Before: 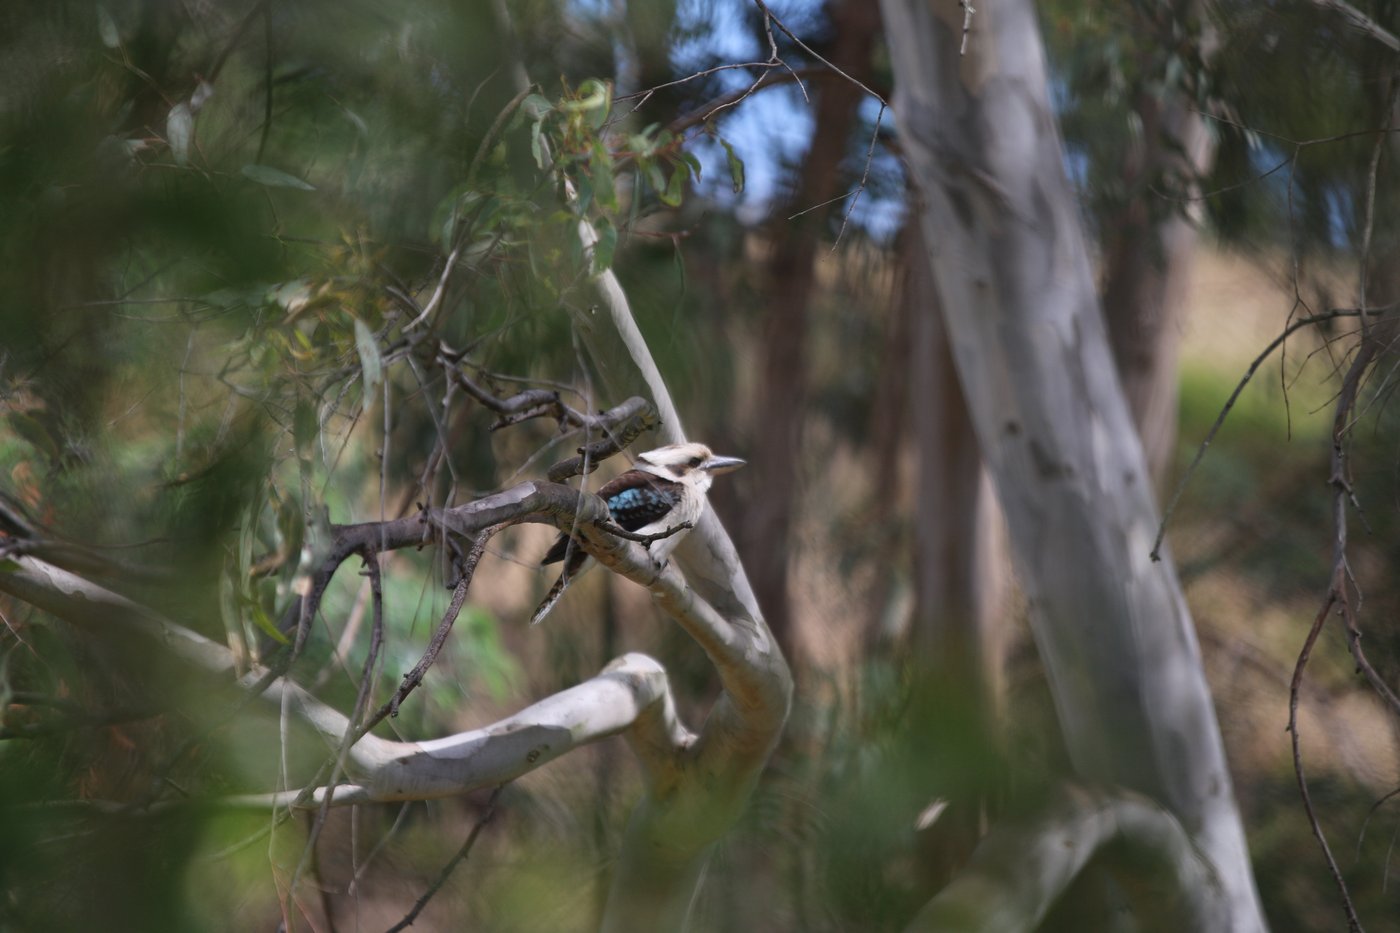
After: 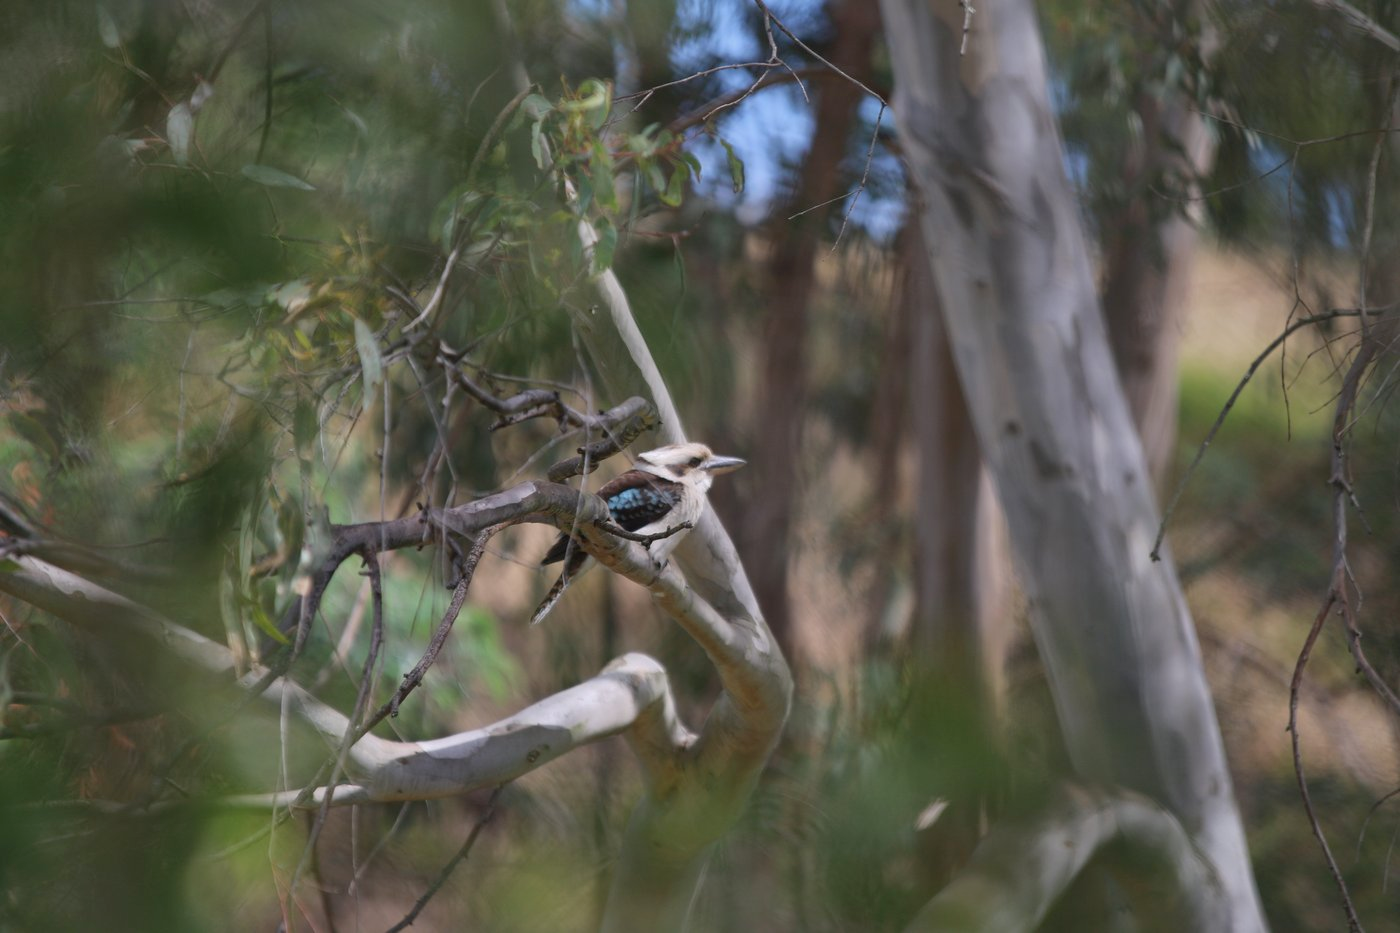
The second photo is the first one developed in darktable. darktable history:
tone equalizer: edges refinement/feathering 500, mask exposure compensation -1.57 EV, preserve details no
shadows and highlights: on, module defaults
